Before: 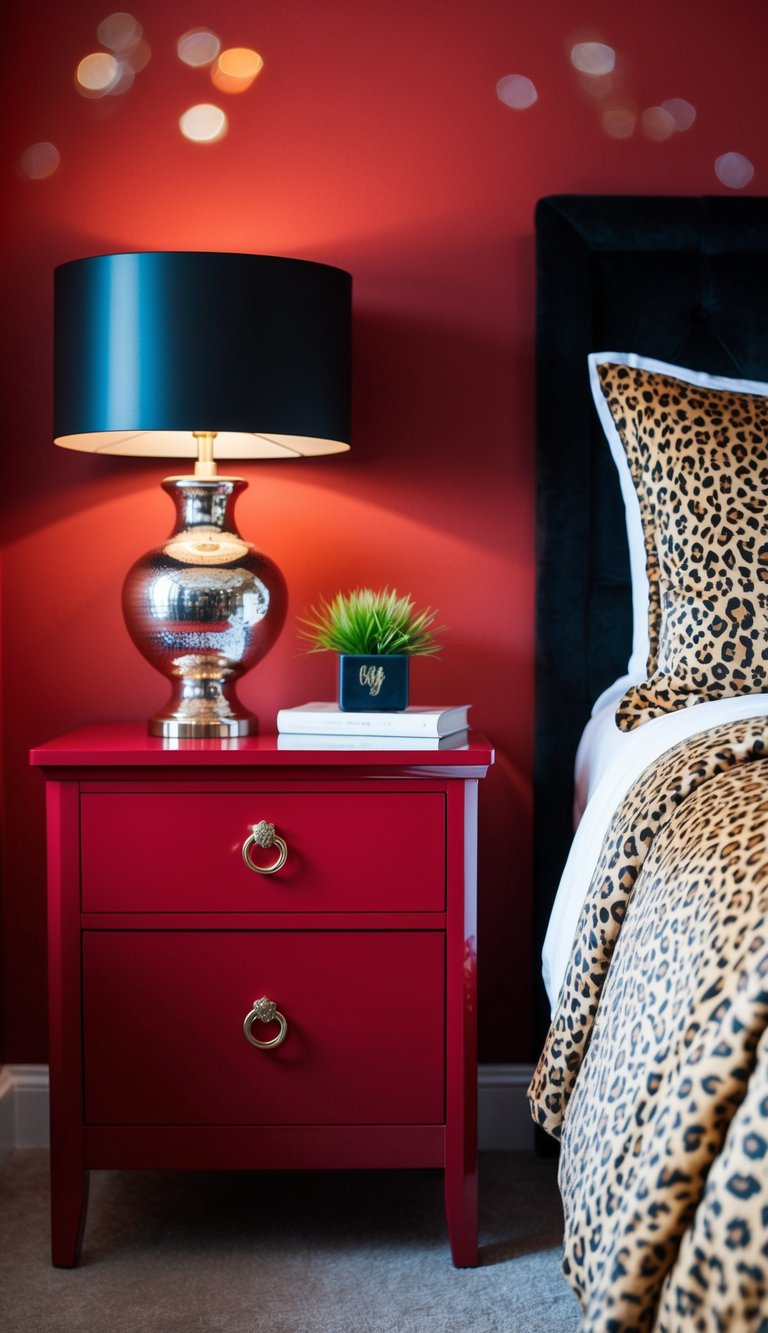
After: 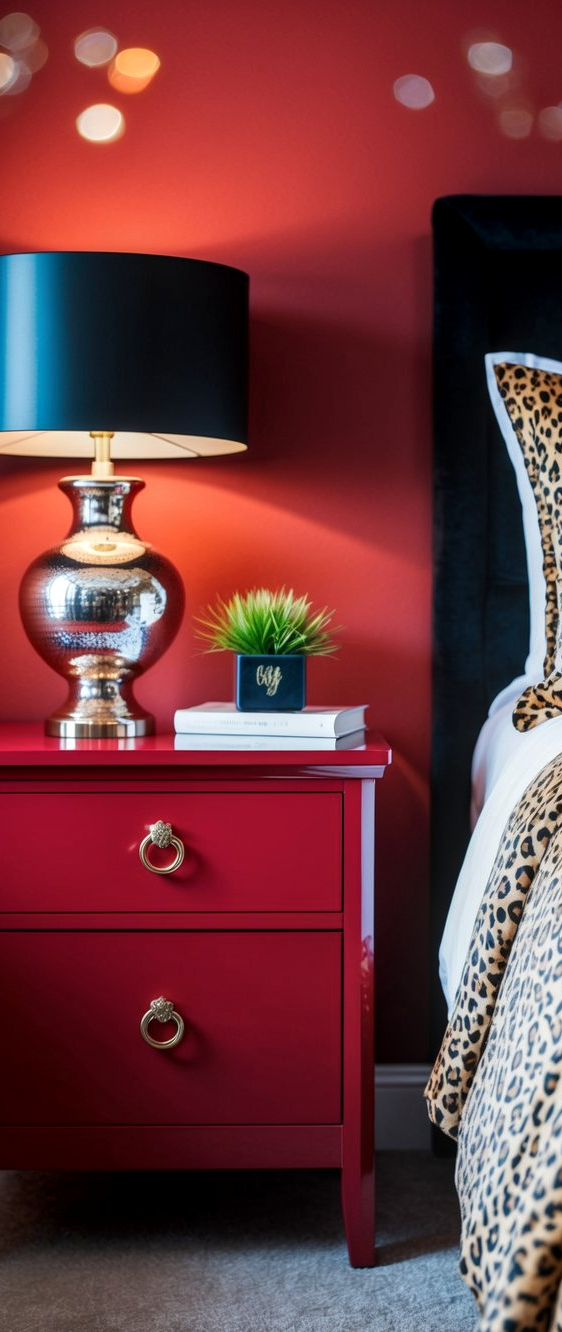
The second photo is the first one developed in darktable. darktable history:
local contrast: on, module defaults
crop: left 13.443%, right 13.31%
